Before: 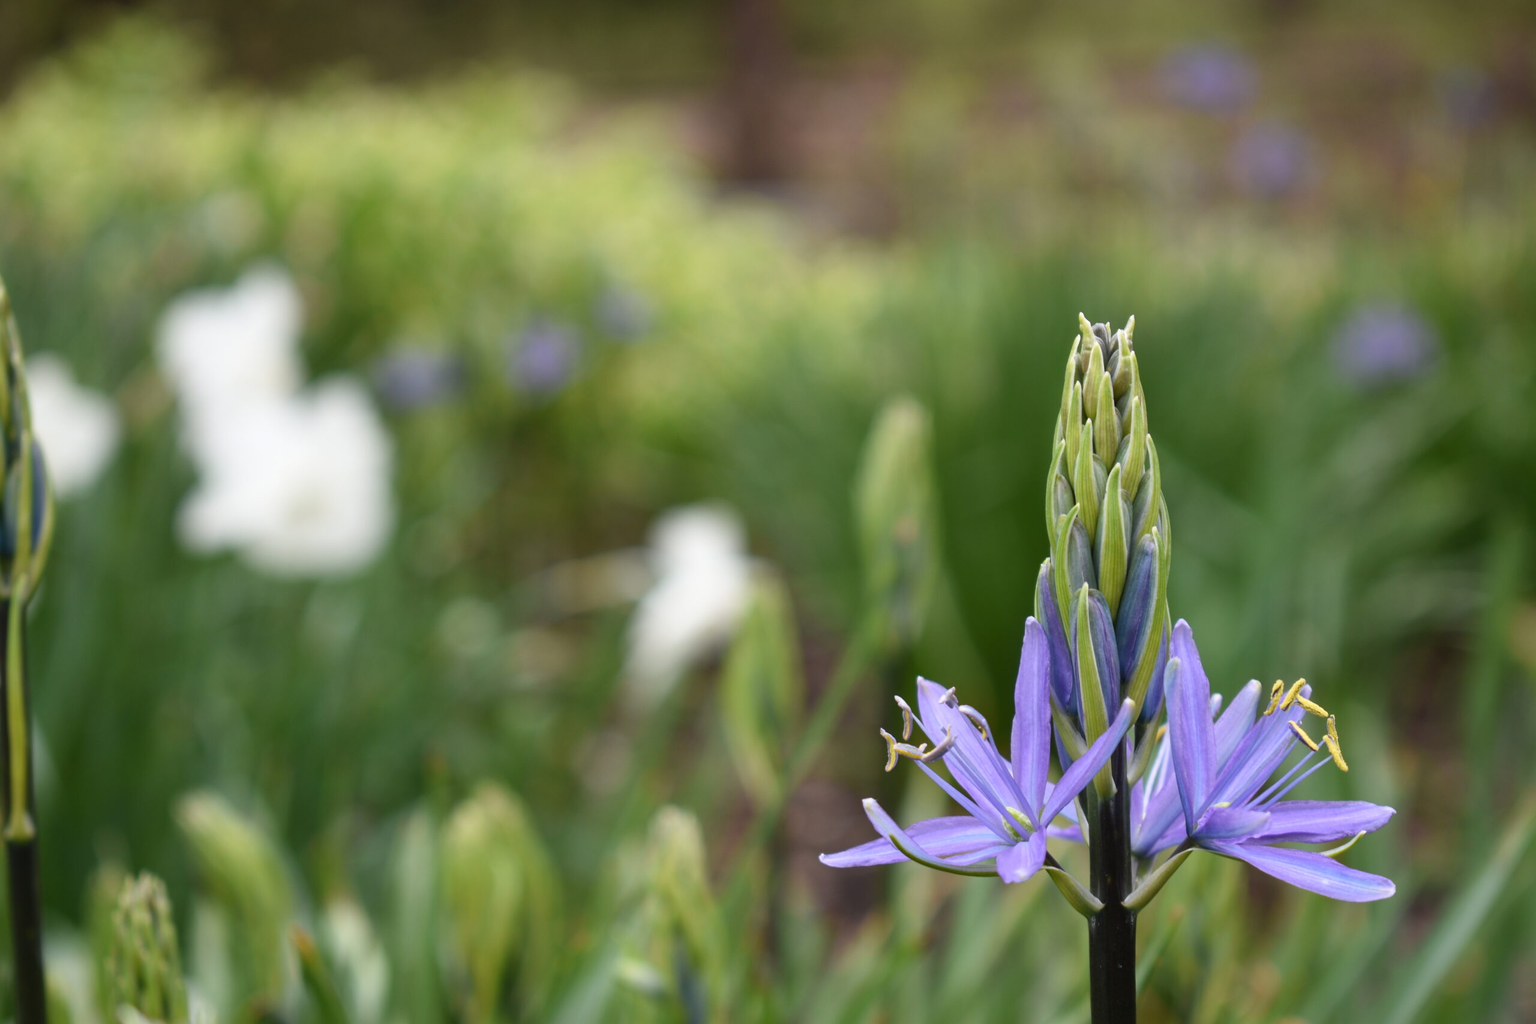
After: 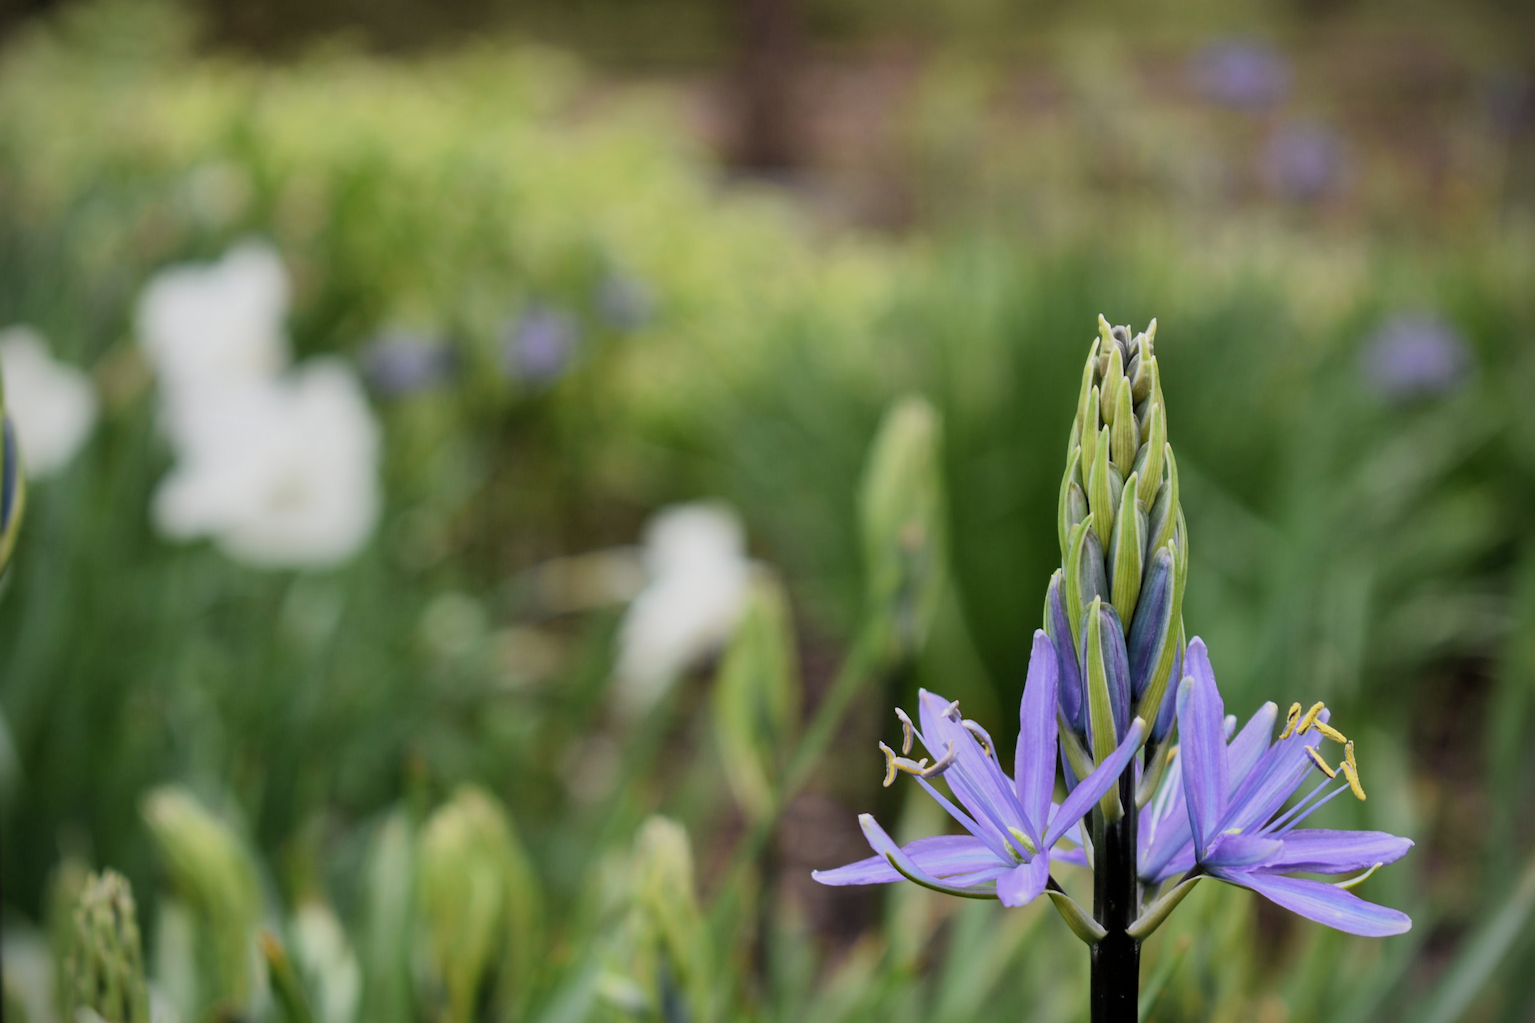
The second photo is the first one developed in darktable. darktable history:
vignetting: fall-off start 92.67%, brightness -0.709, saturation -0.476
shadows and highlights: shadows 39.7, highlights -59.9
crop and rotate: angle -1.63°
filmic rgb: middle gray luminance 12.69%, black relative exposure -10.19 EV, white relative exposure 3.47 EV, target black luminance 0%, hardness 5.77, latitude 45.08%, contrast 1.218, highlights saturation mix 4.06%, shadows ↔ highlights balance 26.49%, iterations of high-quality reconstruction 10
